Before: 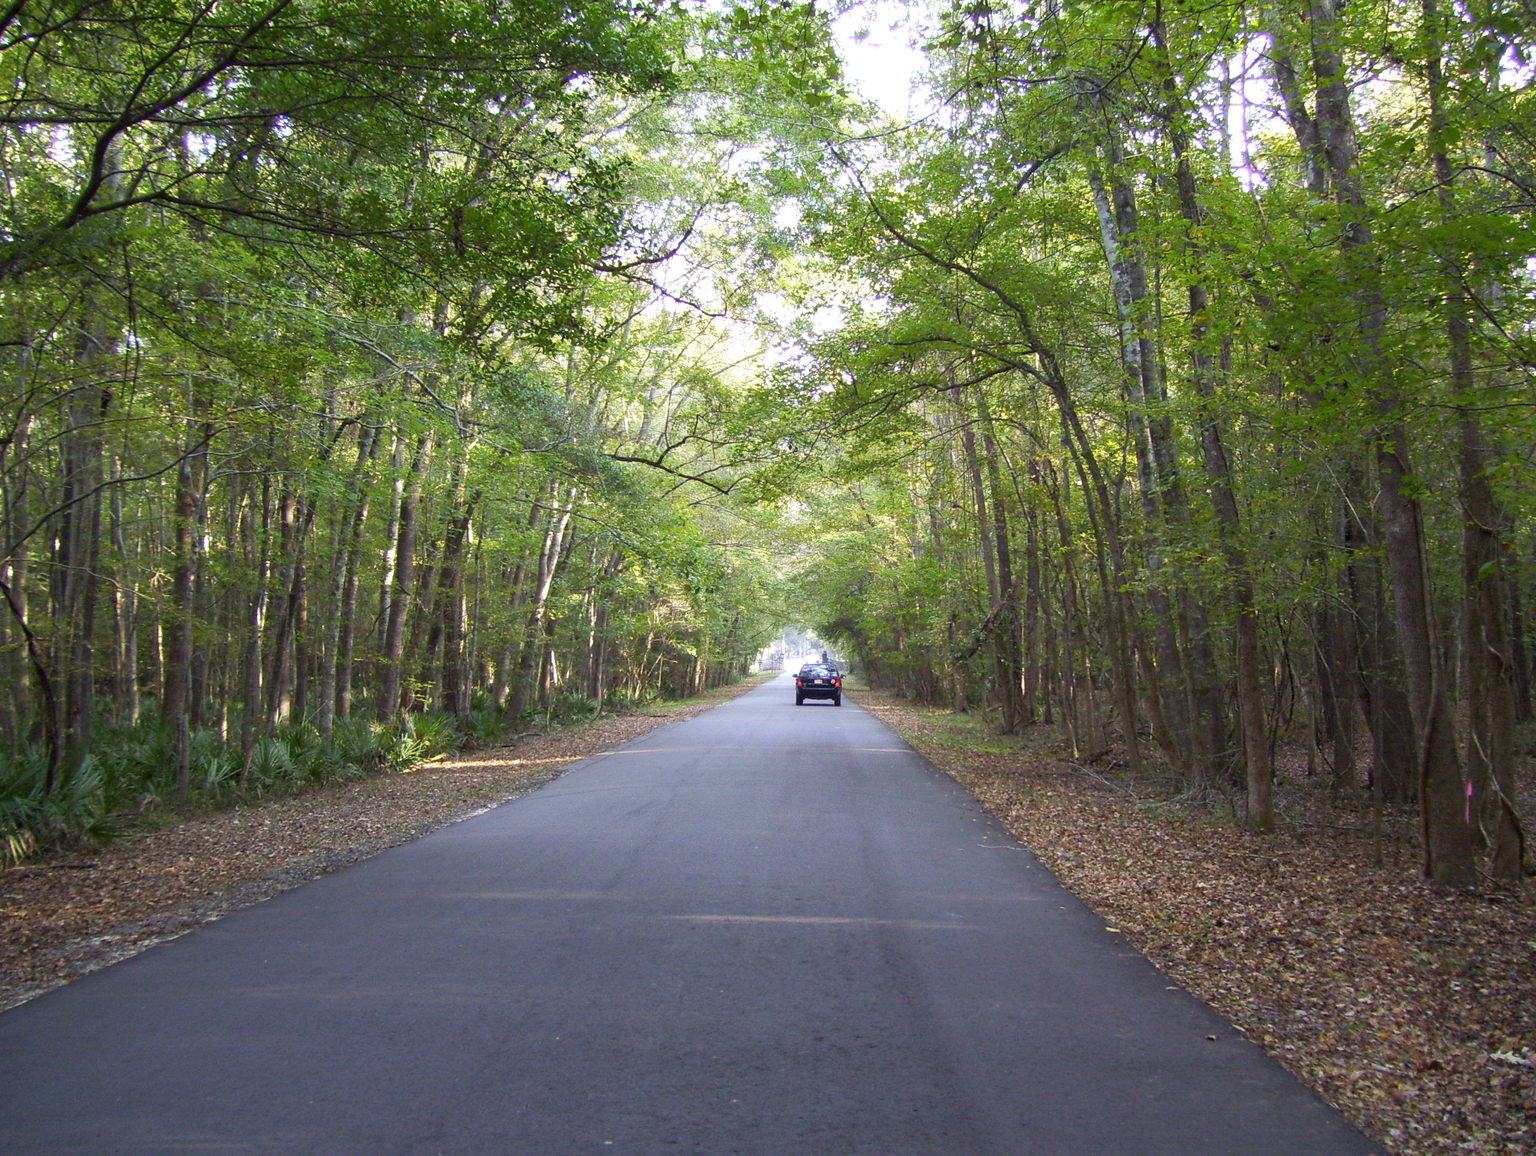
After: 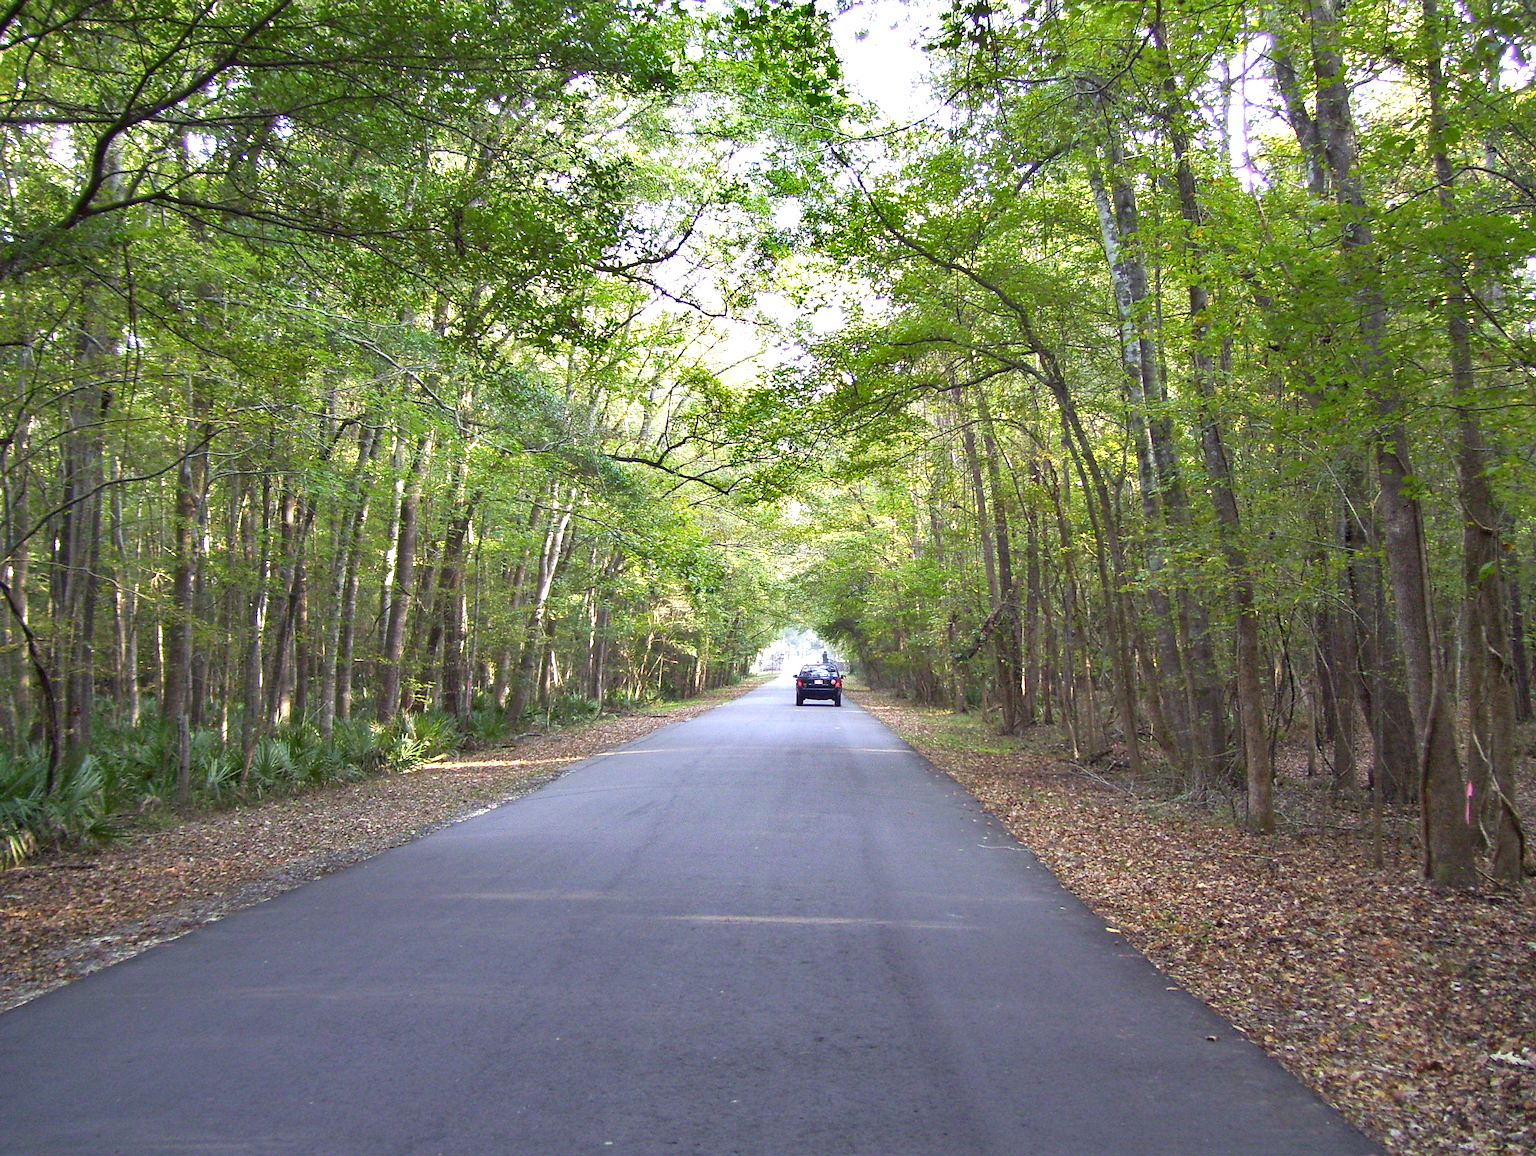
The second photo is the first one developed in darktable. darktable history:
shadows and highlights: highlights color adjustment 78.56%, soften with gaussian
sharpen: radius 1.473, amount 0.392, threshold 1.546
exposure: exposure 0.561 EV, compensate highlight preservation false
